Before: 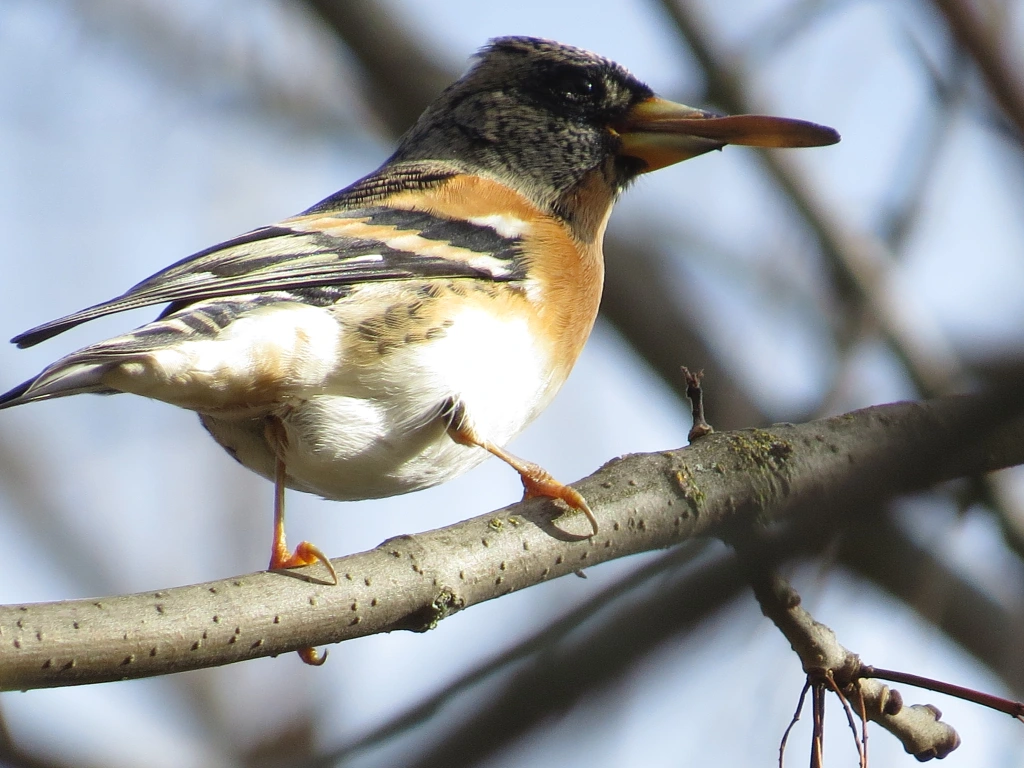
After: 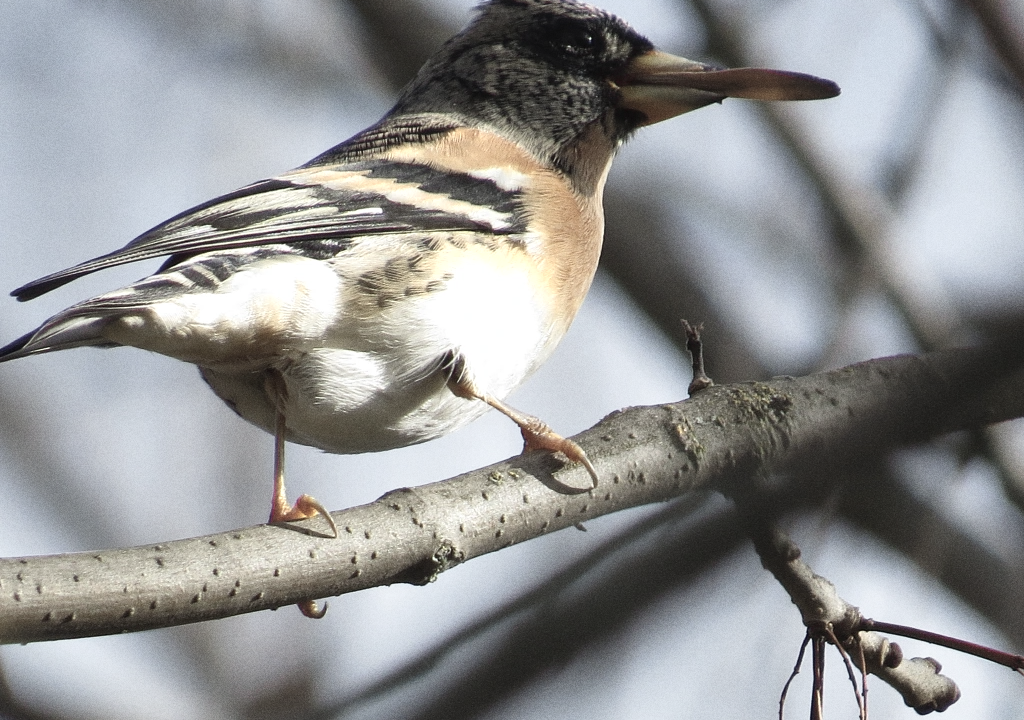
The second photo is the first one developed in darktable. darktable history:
crop and rotate: top 6.25%
grain: on, module defaults
color zones: curves: ch0 [(0, 0.6) (0.129, 0.585) (0.193, 0.596) (0.429, 0.5) (0.571, 0.5) (0.714, 0.5) (0.857, 0.5) (1, 0.6)]; ch1 [(0, 0.453) (0.112, 0.245) (0.213, 0.252) (0.429, 0.233) (0.571, 0.231) (0.683, 0.242) (0.857, 0.296) (1, 0.453)]
shadows and highlights: soften with gaussian
